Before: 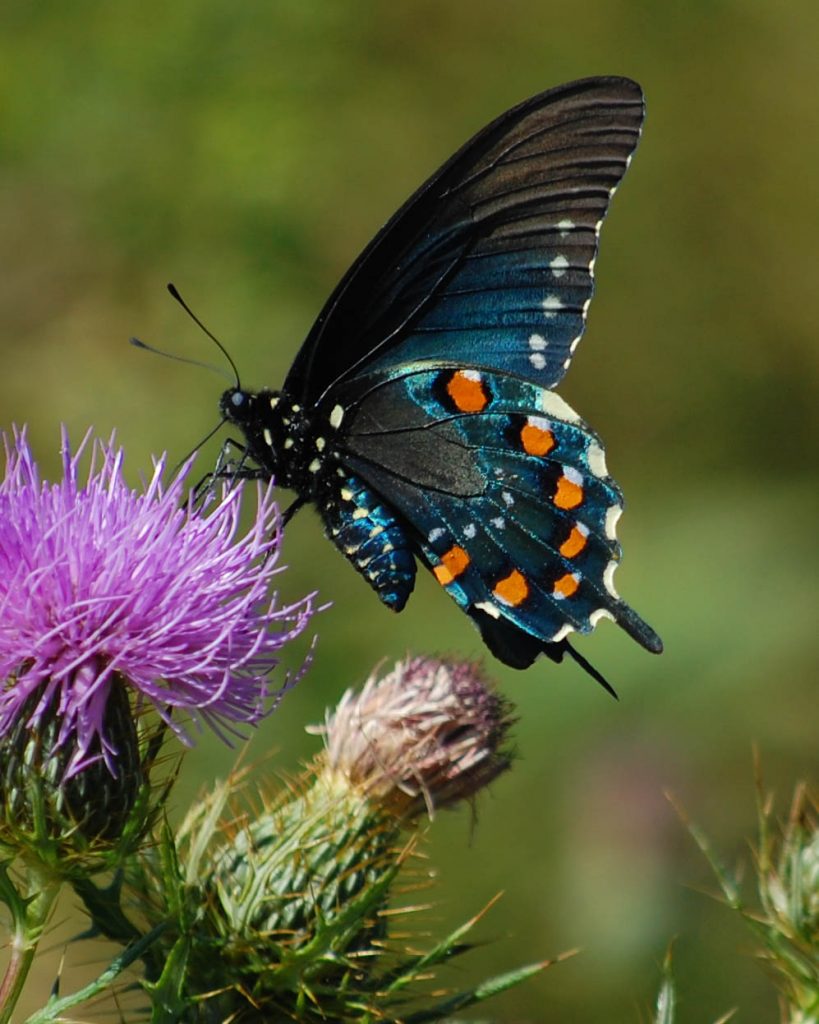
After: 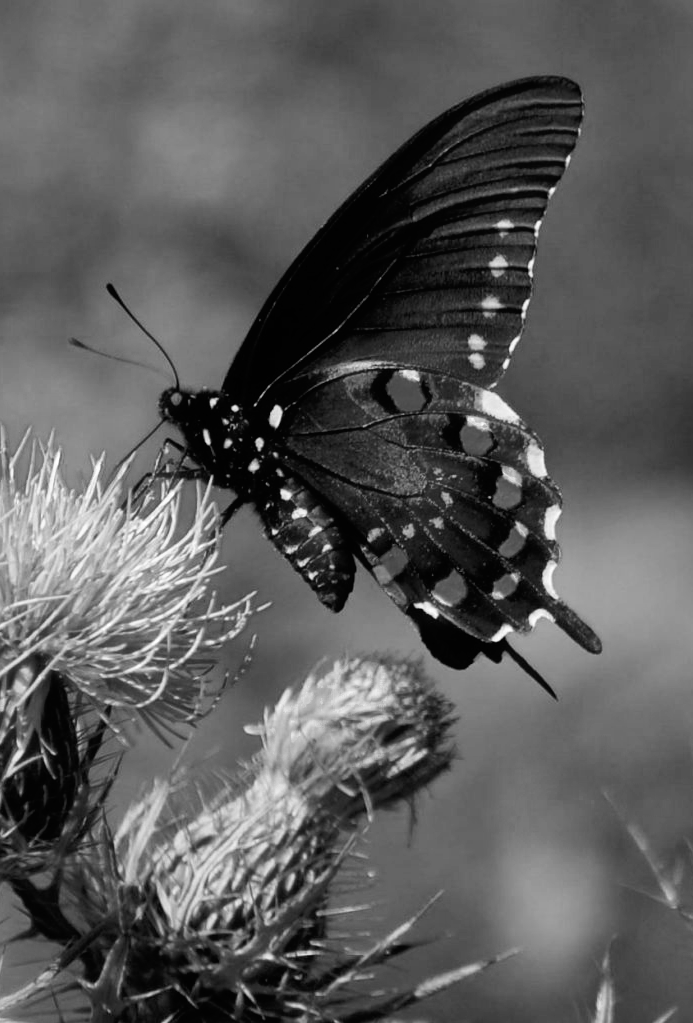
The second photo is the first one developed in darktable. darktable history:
shadows and highlights: radius 266.84, highlights color adjustment 73.05%, soften with gaussian
color zones: curves: ch0 [(0.002, 0.589) (0.107, 0.484) (0.146, 0.249) (0.217, 0.352) (0.309, 0.525) (0.39, 0.404) (0.455, 0.169) (0.597, 0.055) (0.724, 0.212) (0.775, 0.691) (0.869, 0.571) (1, 0.587)]; ch1 [(0, 0) (0.143, 0) (0.286, 0) (0.429, 0) (0.571, 0) (0.714, 0) (0.857, 0)]
haze removal: strength -0.1, compatibility mode true, adaptive false
crop: left 7.506%, right 7.831%
tone curve: curves: ch0 [(0, 0) (0.118, 0.034) (0.182, 0.124) (0.265, 0.214) (0.504, 0.508) (0.783, 0.825) (1, 1)], color space Lab, linked channels, preserve colors none
